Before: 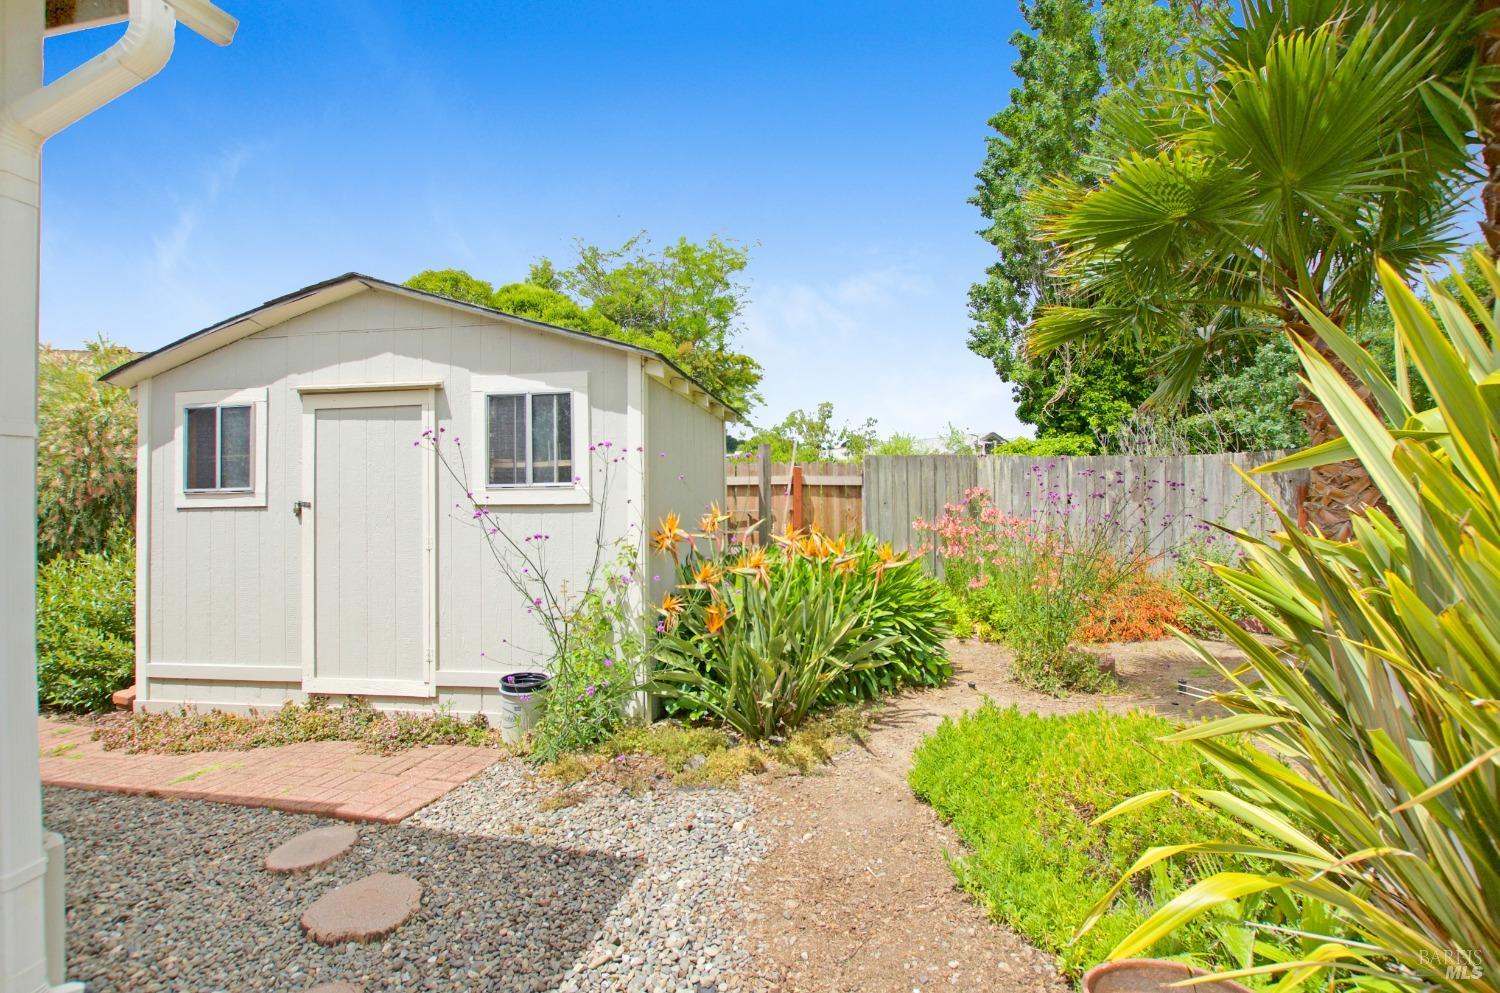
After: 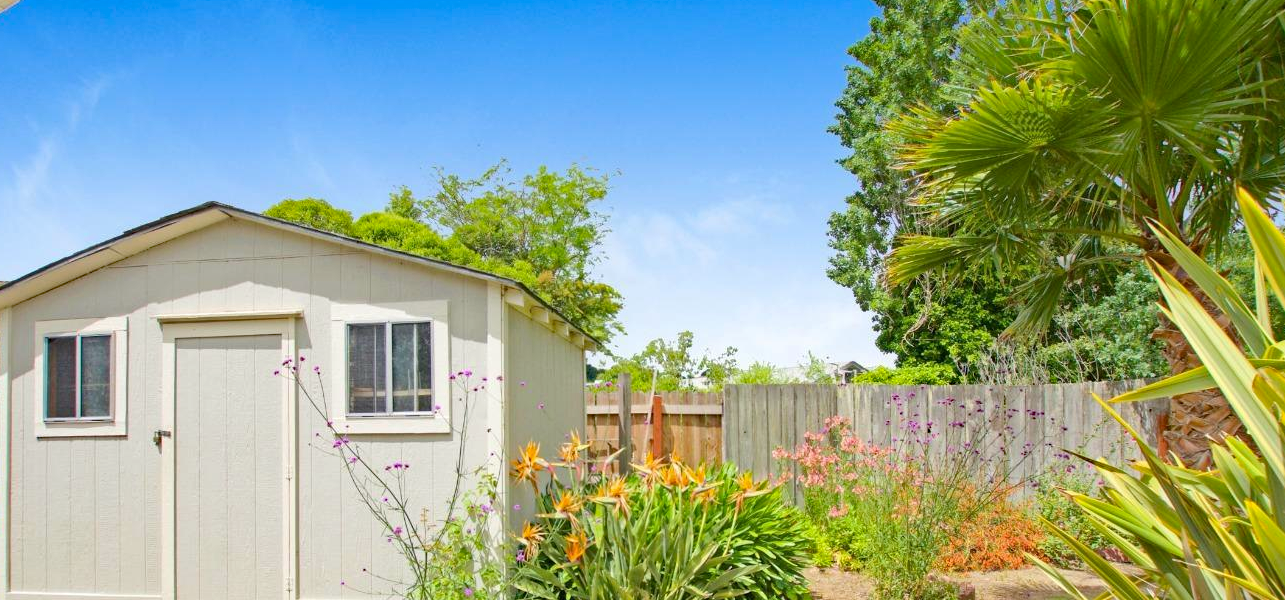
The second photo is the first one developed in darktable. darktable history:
haze removal: strength 0.29, distance 0.25, compatibility mode true, adaptive false
crop and rotate: left 9.345%, top 7.22%, right 4.982%, bottom 32.331%
